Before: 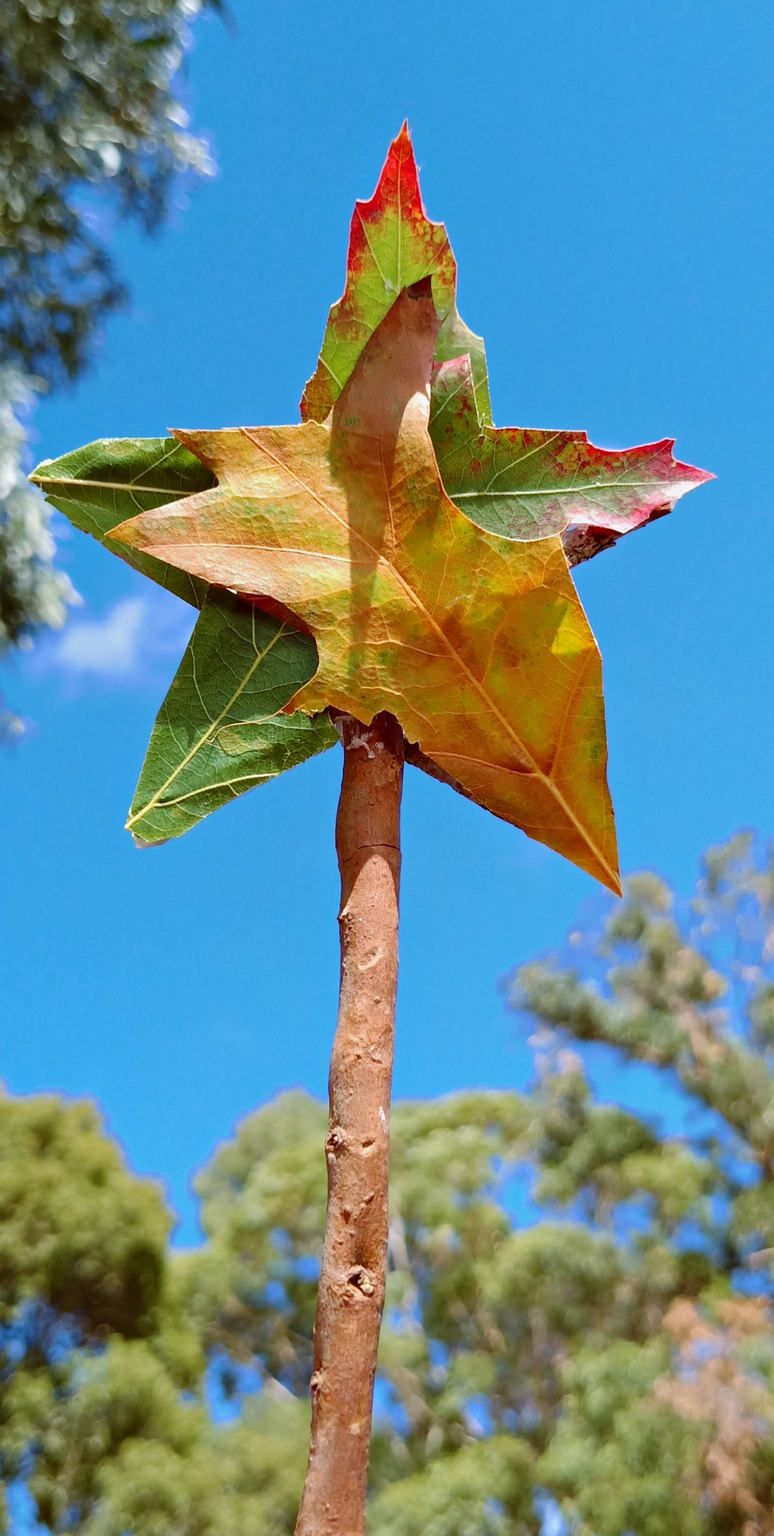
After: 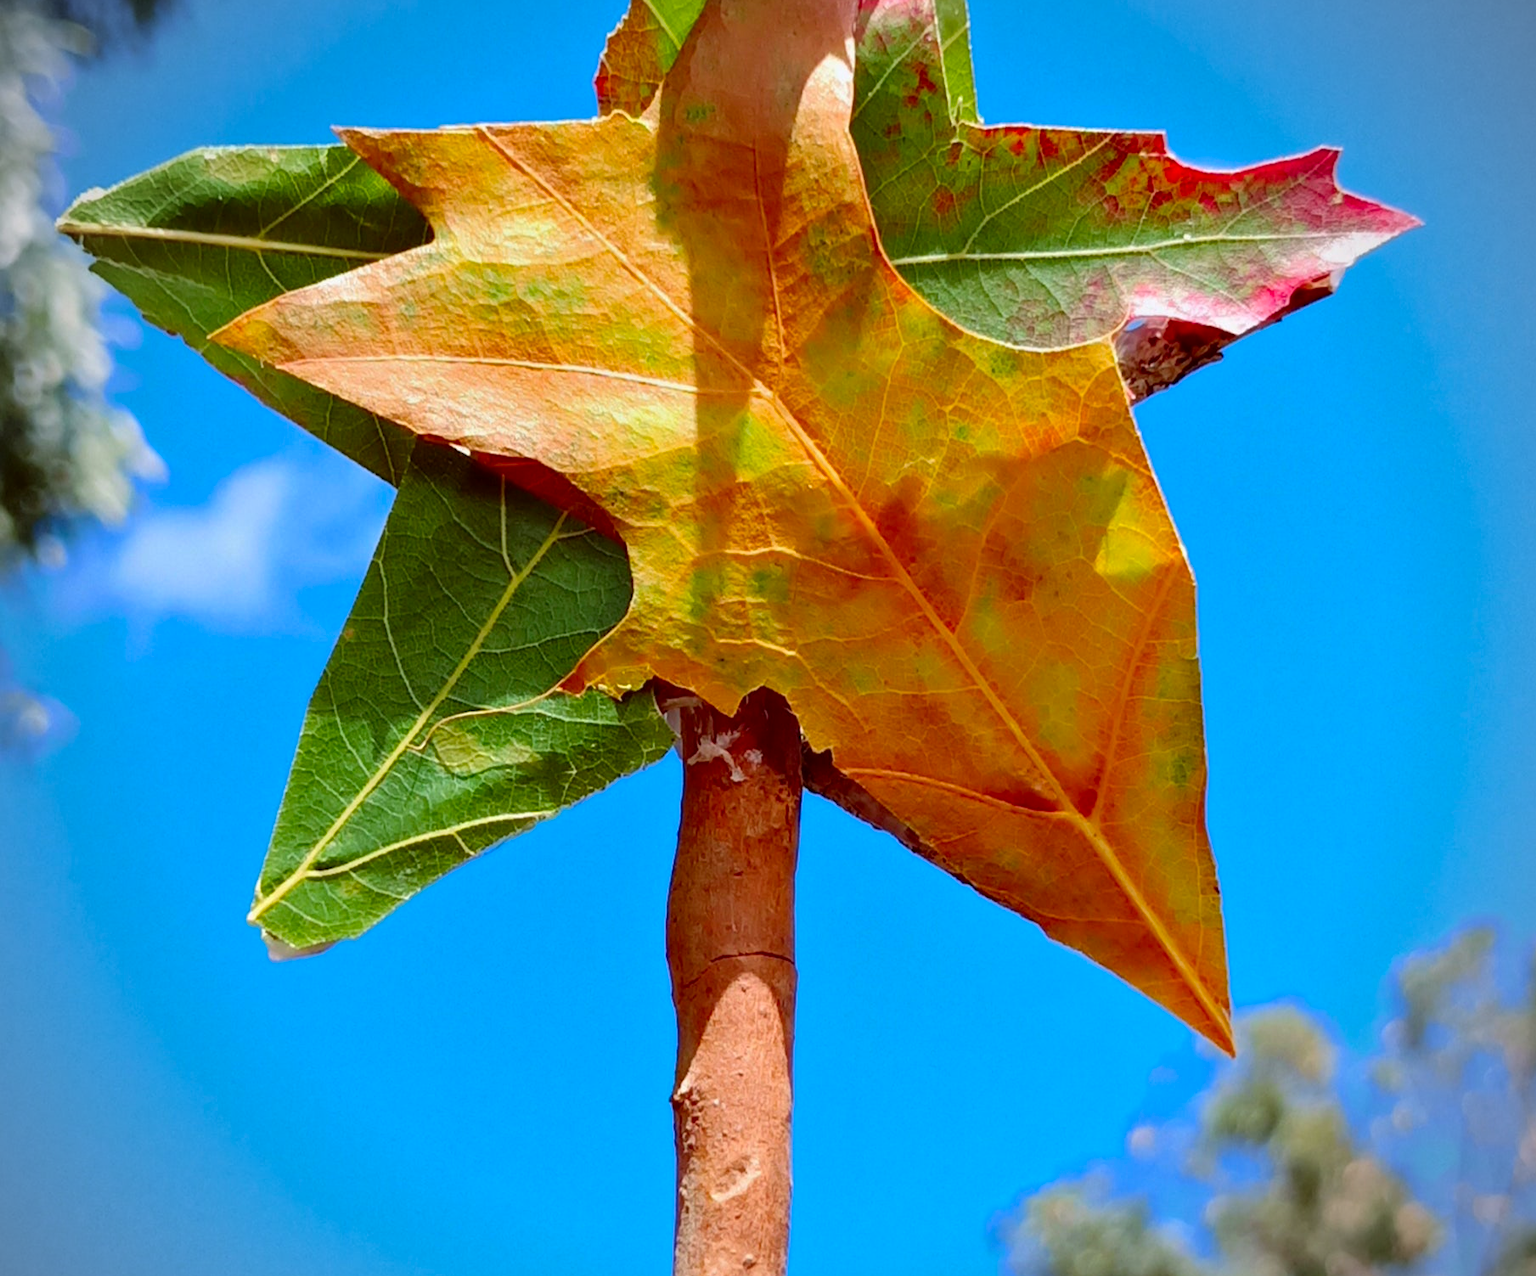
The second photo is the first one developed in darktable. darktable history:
crop and rotate: top 23.738%, bottom 34.381%
color correction: highlights b* 0.015, saturation 1.35
tone equalizer: edges refinement/feathering 500, mask exposure compensation -1.57 EV, preserve details no
vignetting: on, module defaults
